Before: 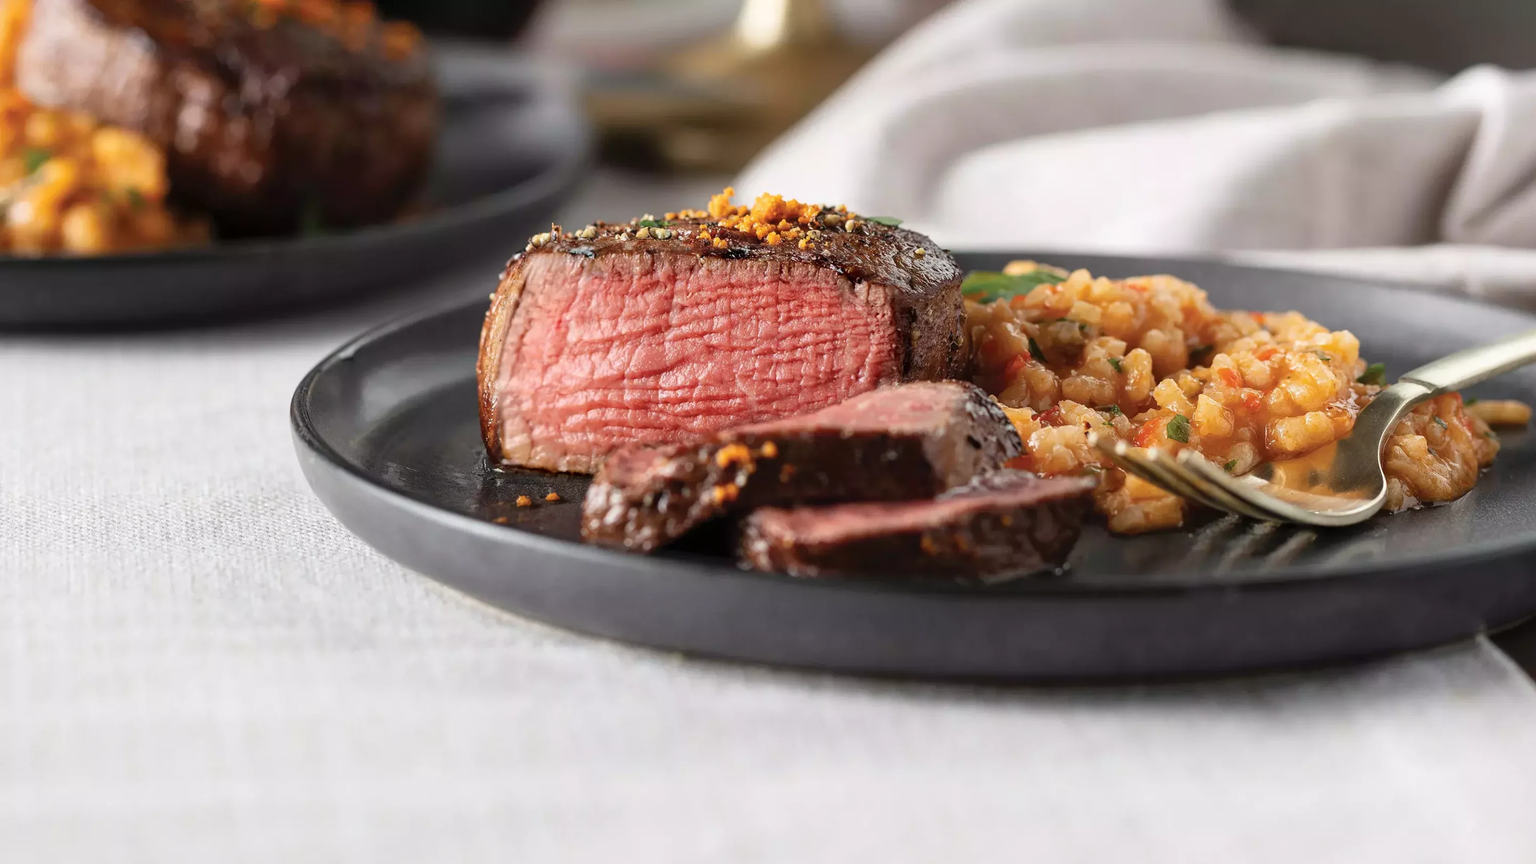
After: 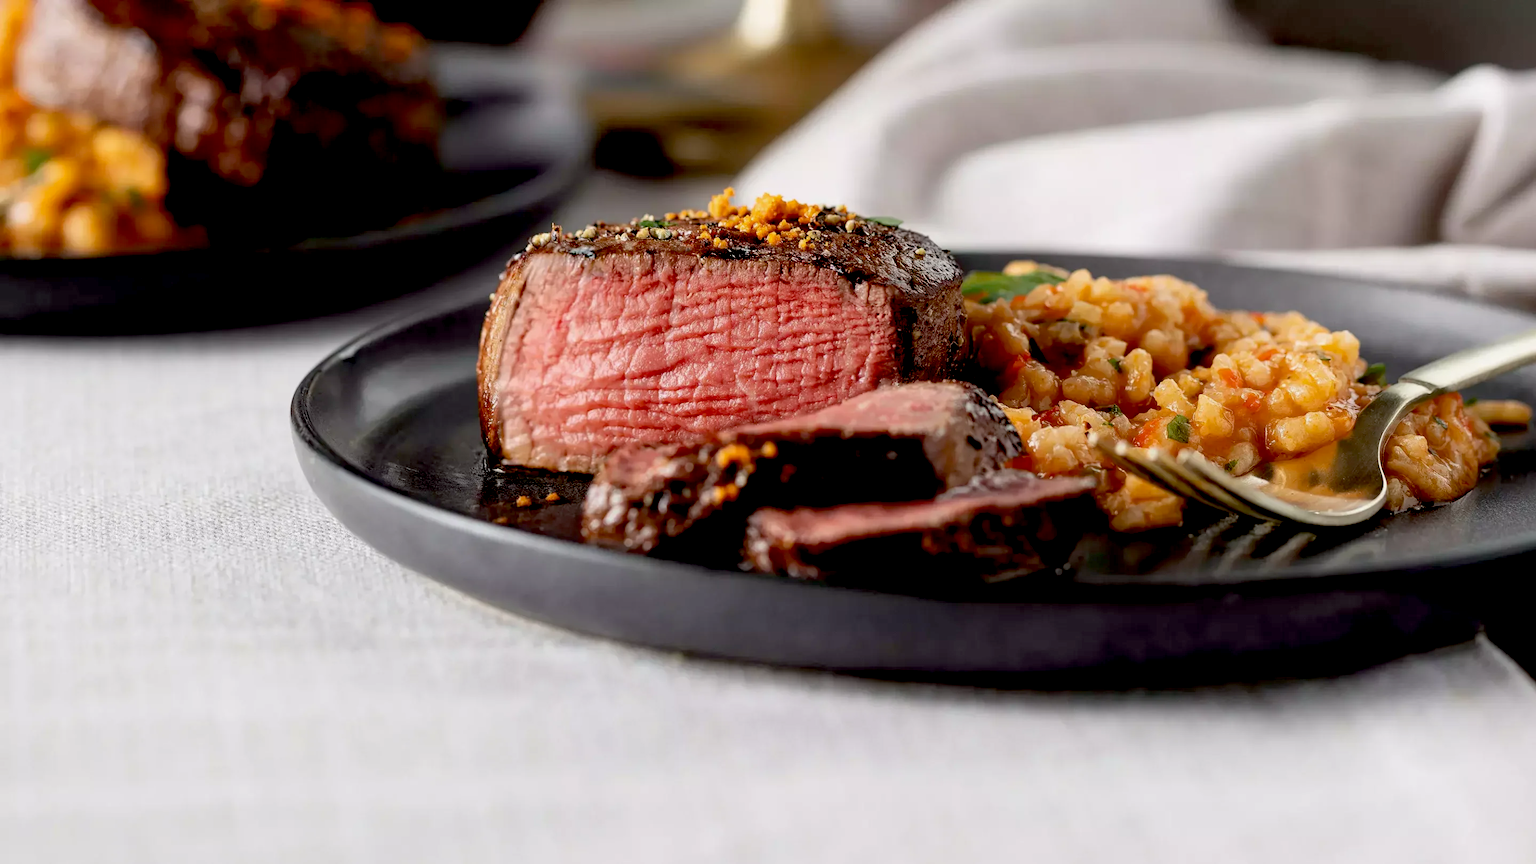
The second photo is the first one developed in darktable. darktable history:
exposure: black level correction 0.029, exposure -0.076 EV, compensate highlight preservation false
